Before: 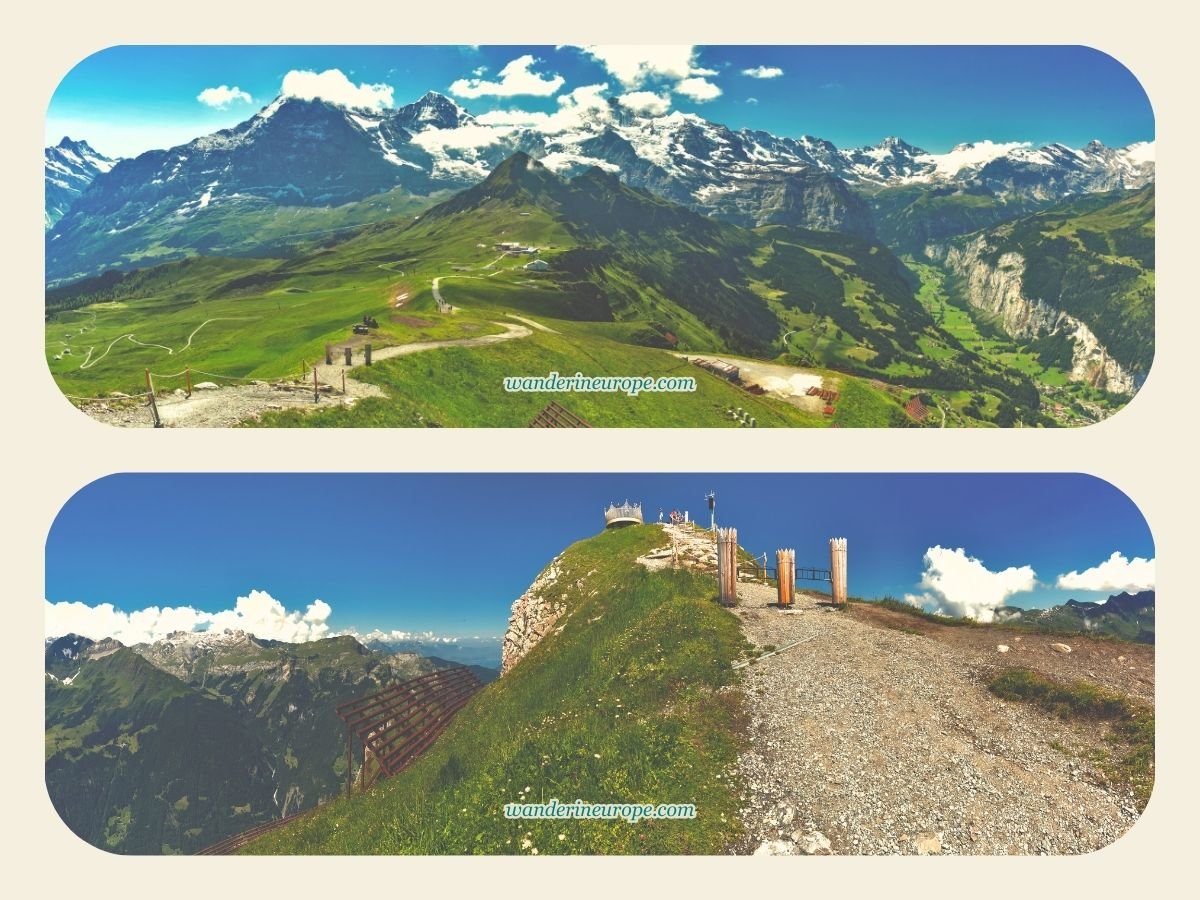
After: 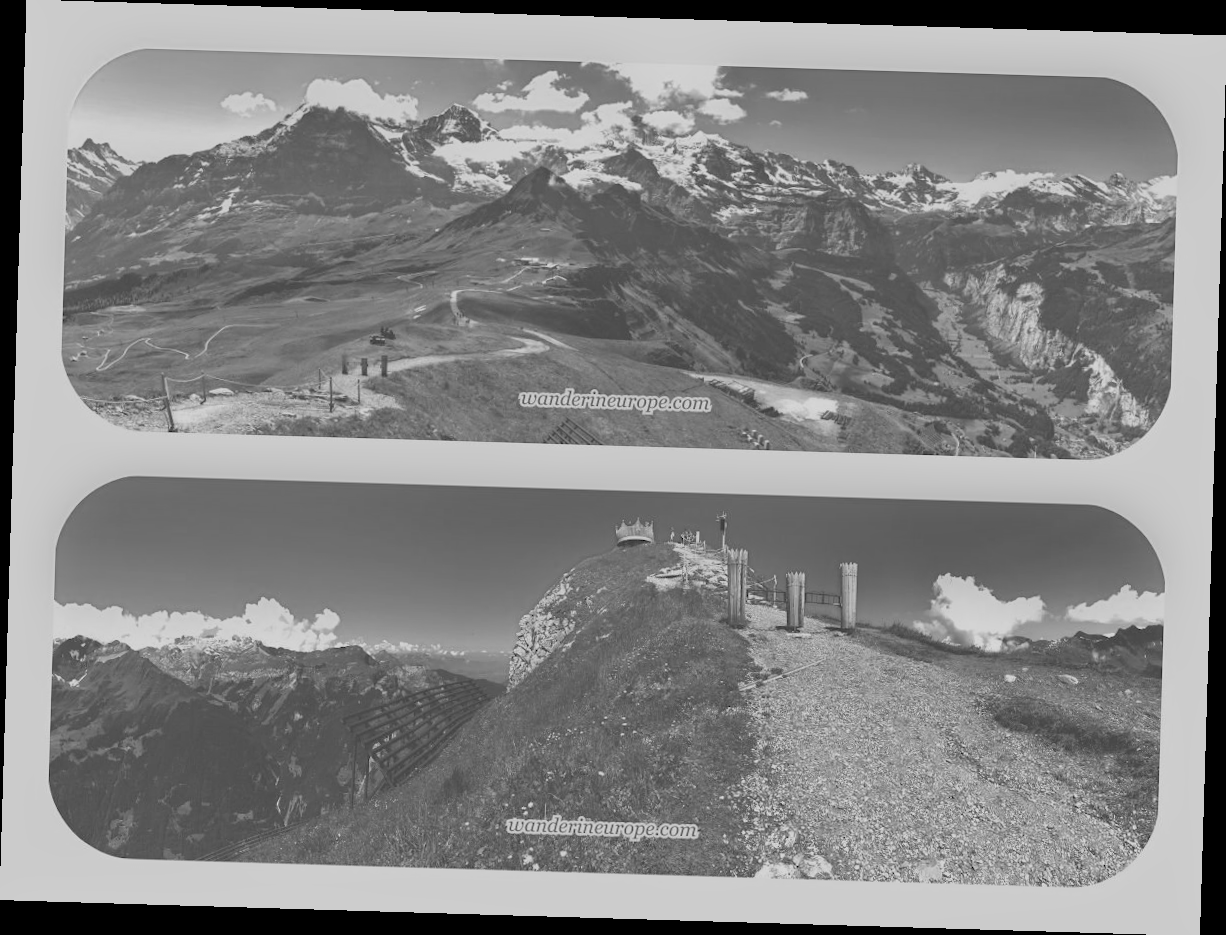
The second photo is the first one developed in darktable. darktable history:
color balance rgb: shadows lift › chroma 1%, shadows lift › hue 113°, highlights gain › chroma 0.2%, highlights gain › hue 333°, perceptual saturation grading › global saturation 20%, perceptual saturation grading › highlights -50%, perceptual saturation grading › shadows 25%, contrast -20%
monochrome: size 1
white balance: red 0.766, blue 1.537
rotate and perspective: rotation 1.72°, automatic cropping off
